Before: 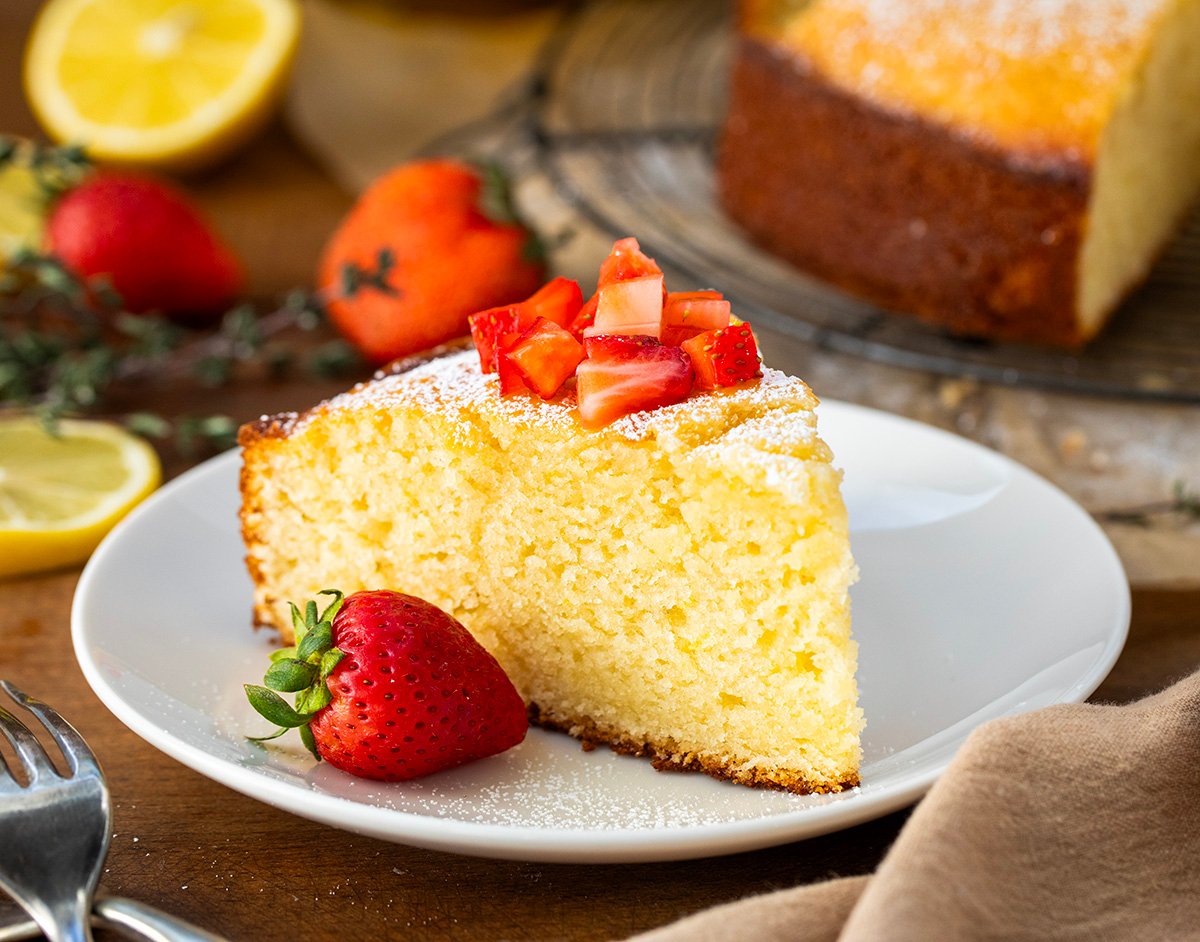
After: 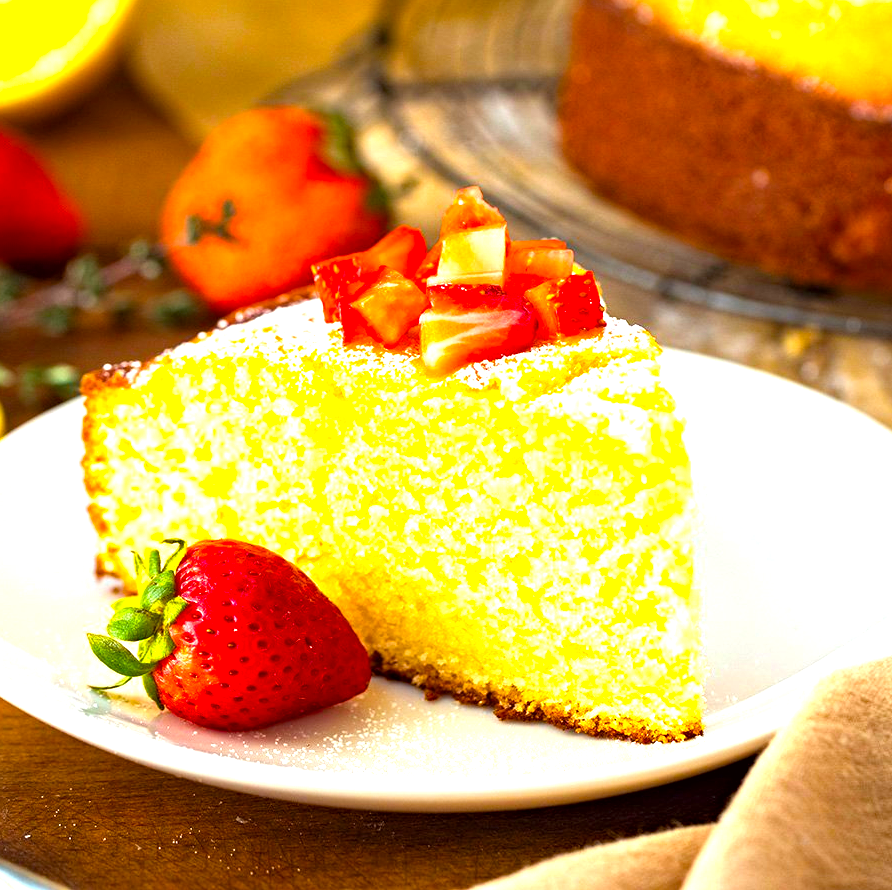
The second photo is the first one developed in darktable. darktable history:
color balance rgb: shadows lift › hue 86.55°, linear chroma grading › mid-tones 7.802%, perceptual saturation grading › global saturation 19.417%, perceptual brilliance grading › global brilliance 11.941%, global vibrance 20%
haze removal: adaptive false
color correction: highlights a* -1.14, highlights b* 4.64, shadows a* 3.68
crop and rotate: left 13.139%, top 5.415%, right 12.524%
exposure: black level correction 0, exposure 0.701 EV, compensate exposure bias true, compensate highlight preservation false
